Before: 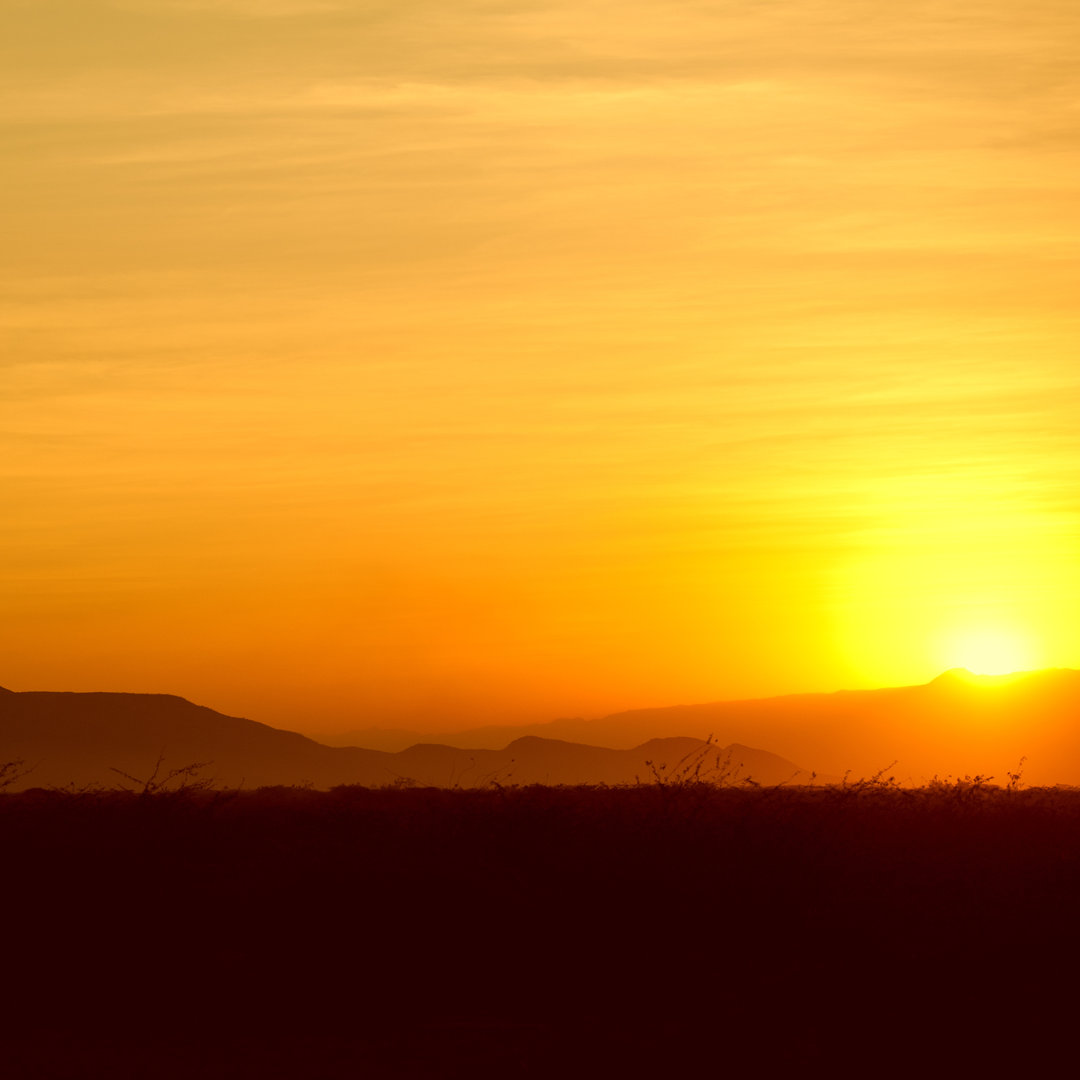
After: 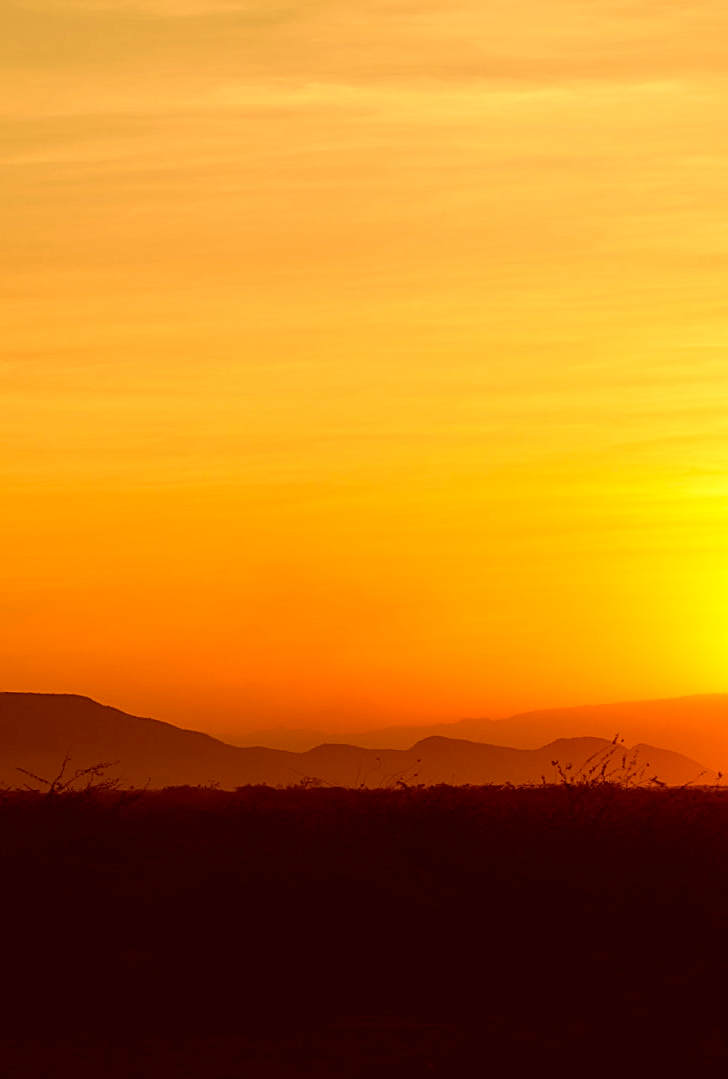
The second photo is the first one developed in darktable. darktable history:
crop and rotate: left 8.751%, right 23.759%
local contrast: highlights 101%, shadows 101%, detail 119%, midtone range 0.2
sharpen: on, module defaults
